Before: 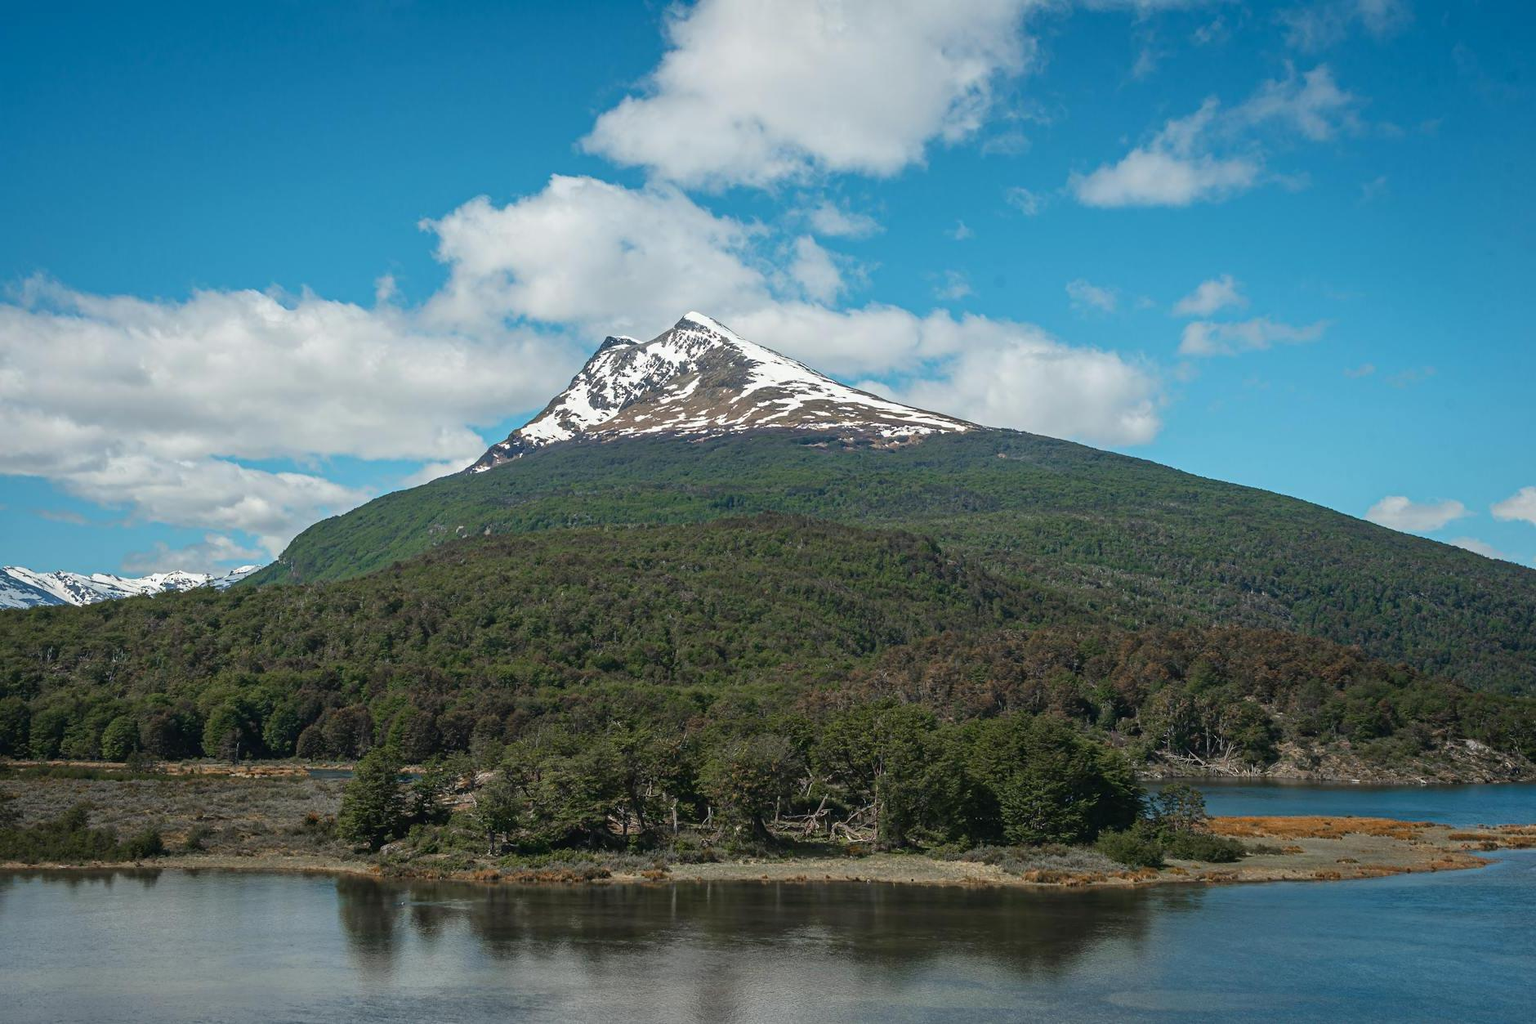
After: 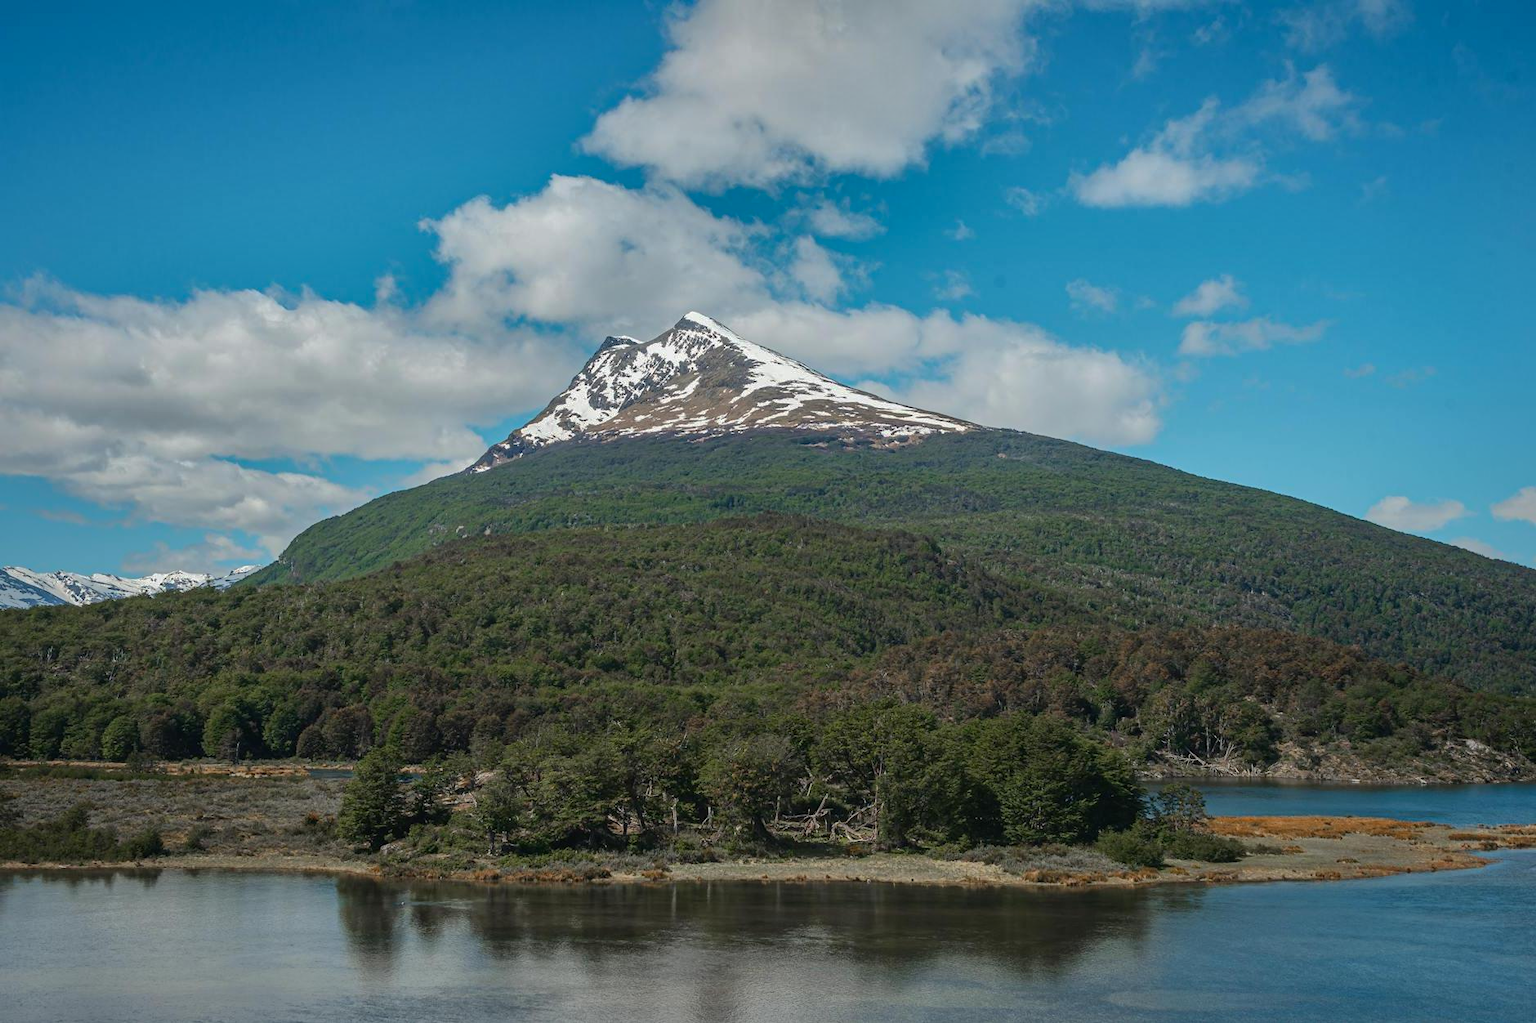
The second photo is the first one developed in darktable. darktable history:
shadows and highlights: shadows -19.87, highlights -73.57
